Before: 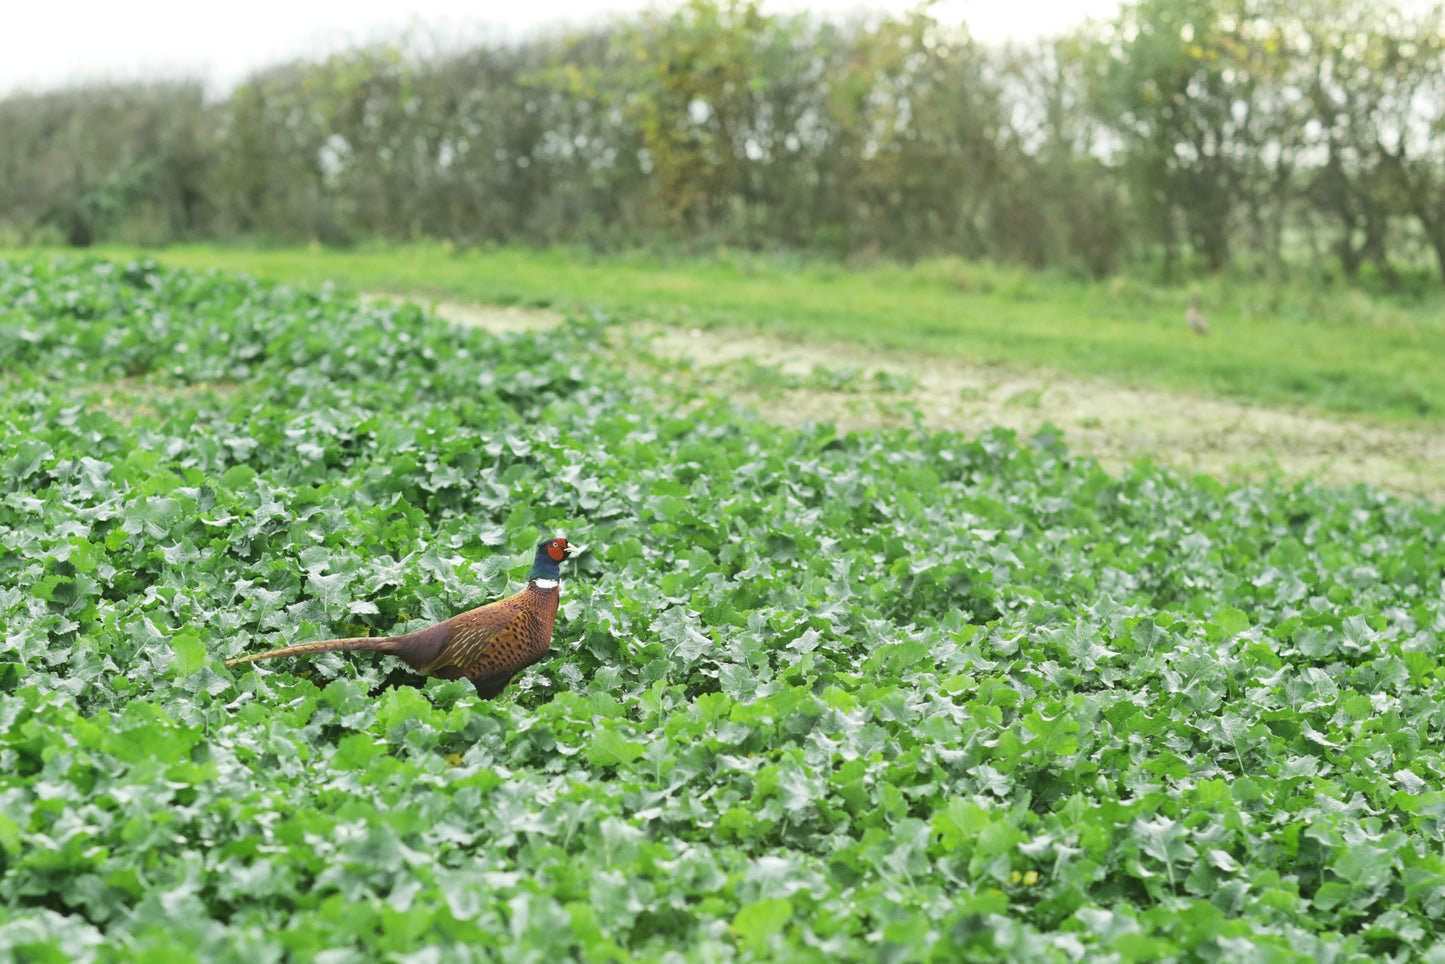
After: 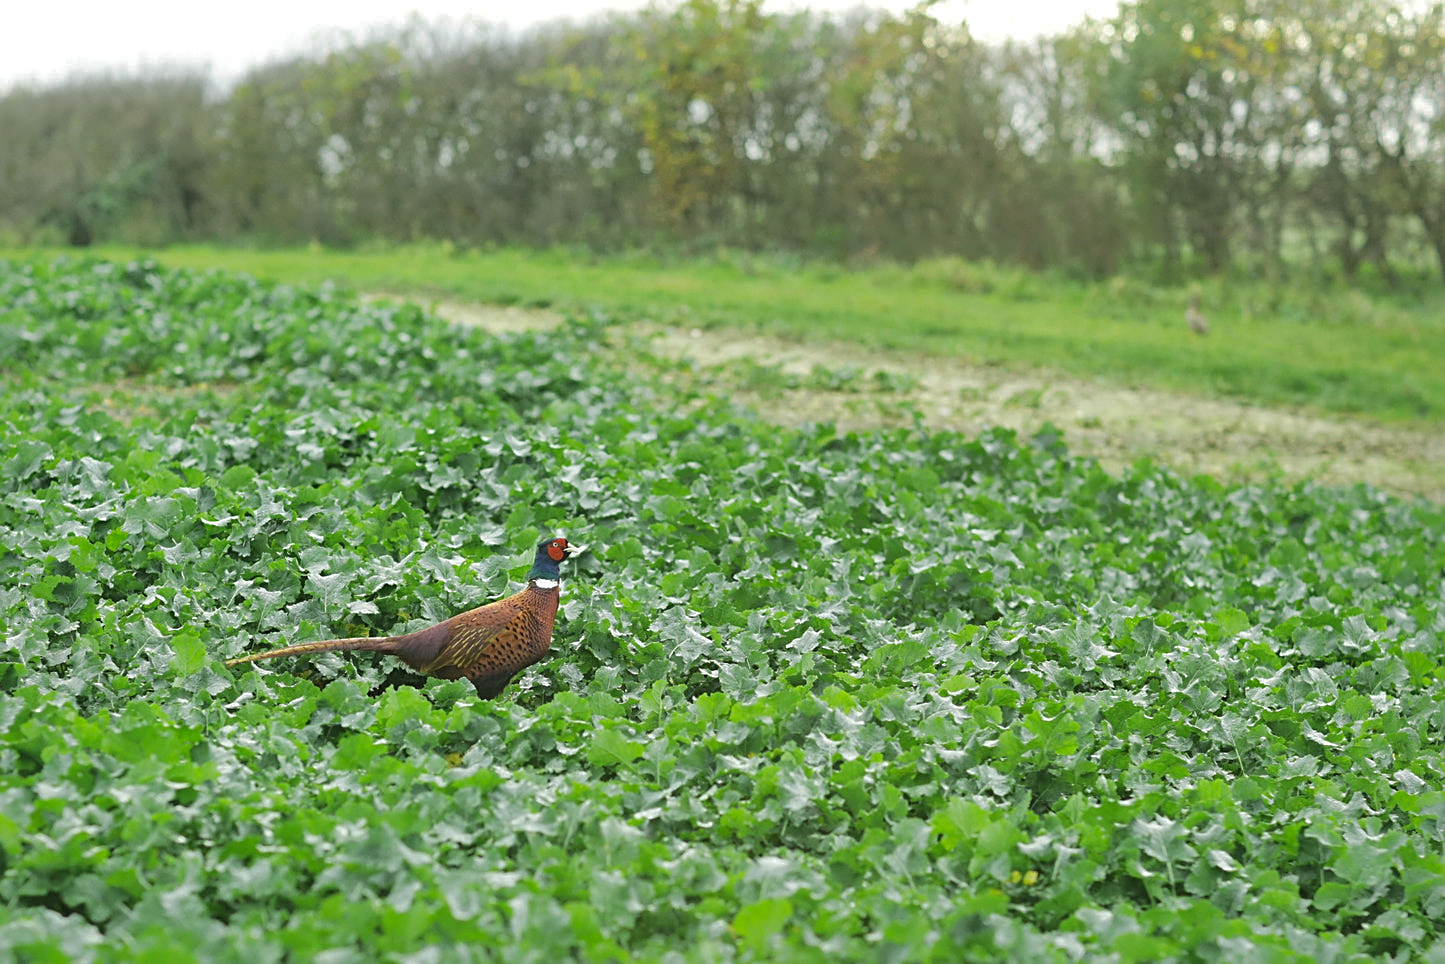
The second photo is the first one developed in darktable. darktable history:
sharpen: on, module defaults
shadows and highlights: shadows 25, highlights -70
